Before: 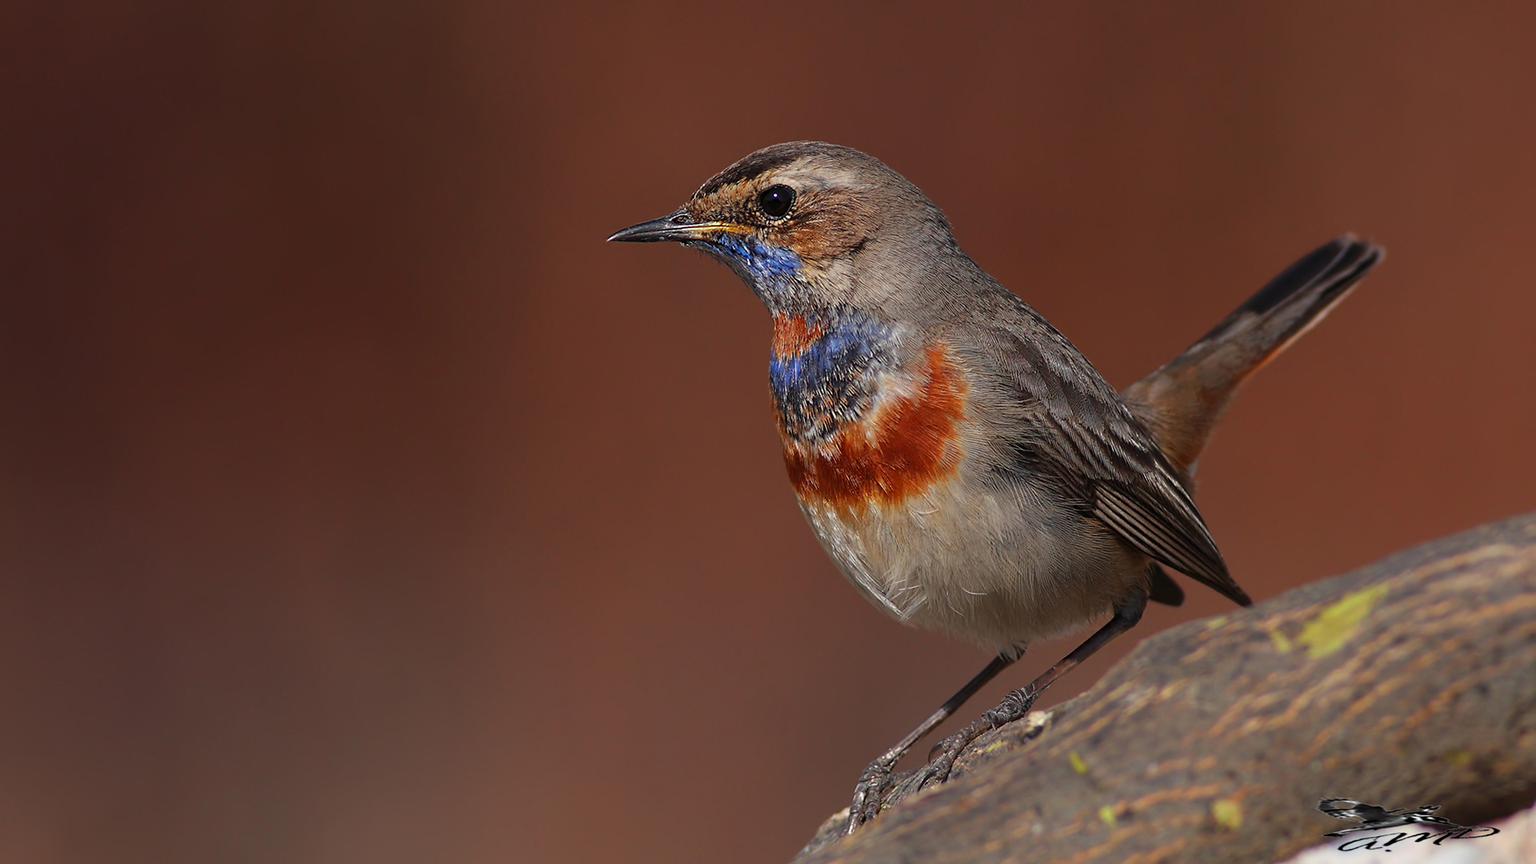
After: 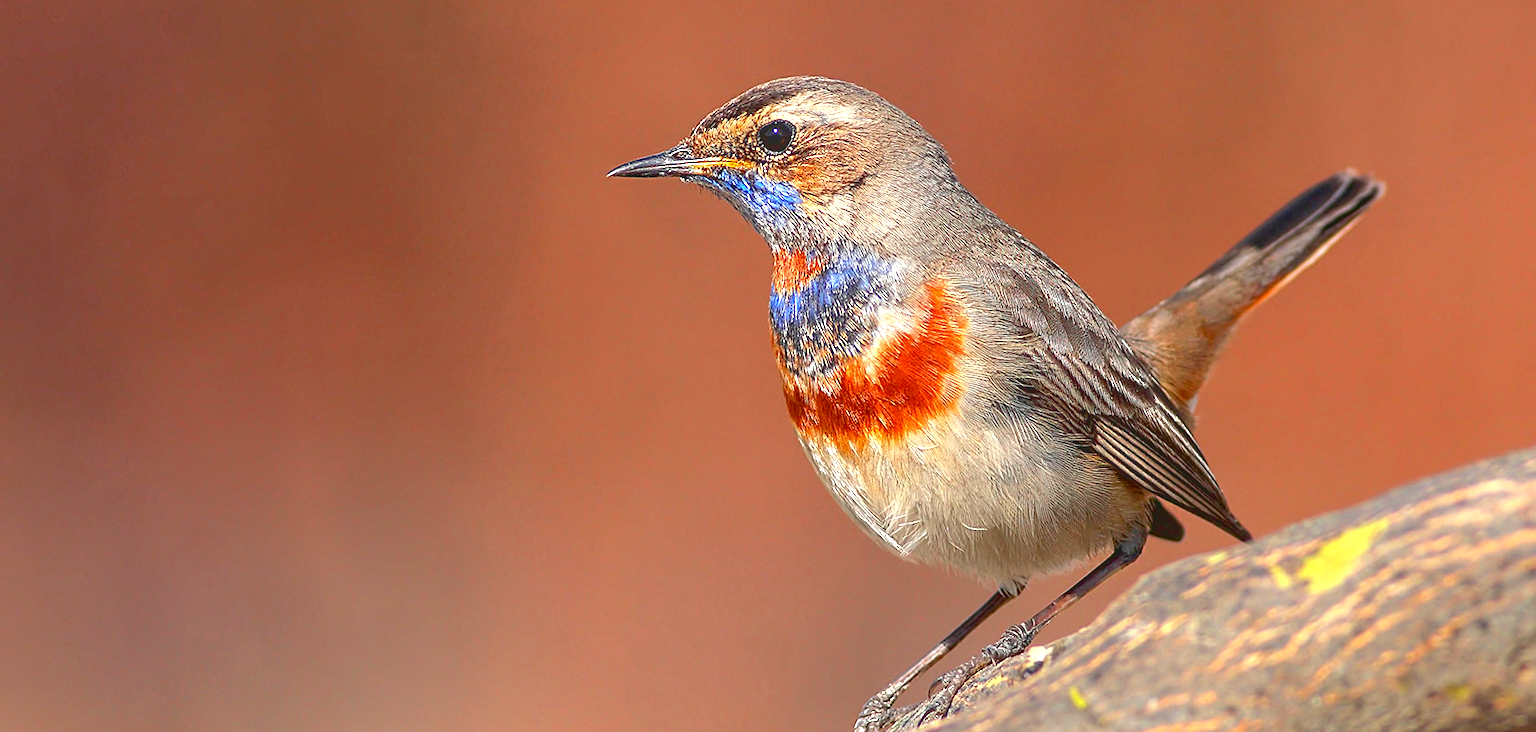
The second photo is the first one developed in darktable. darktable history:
crop: top 7.578%, bottom 7.66%
shadows and highlights: radius 128.33, shadows 30.43, highlights -30.6, low approximation 0.01, soften with gaussian
sharpen: on, module defaults
local contrast: on, module defaults
contrast brightness saturation: contrast -0.298
color correction: highlights a* -2.7, highlights b* 2.33
exposure: black level correction 0.005, exposure 2.085 EV, compensate highlight preservation false
tone equalizer: edges refinement/feathering 500, mask exposure compensation -1.57 EV, preserve details no
